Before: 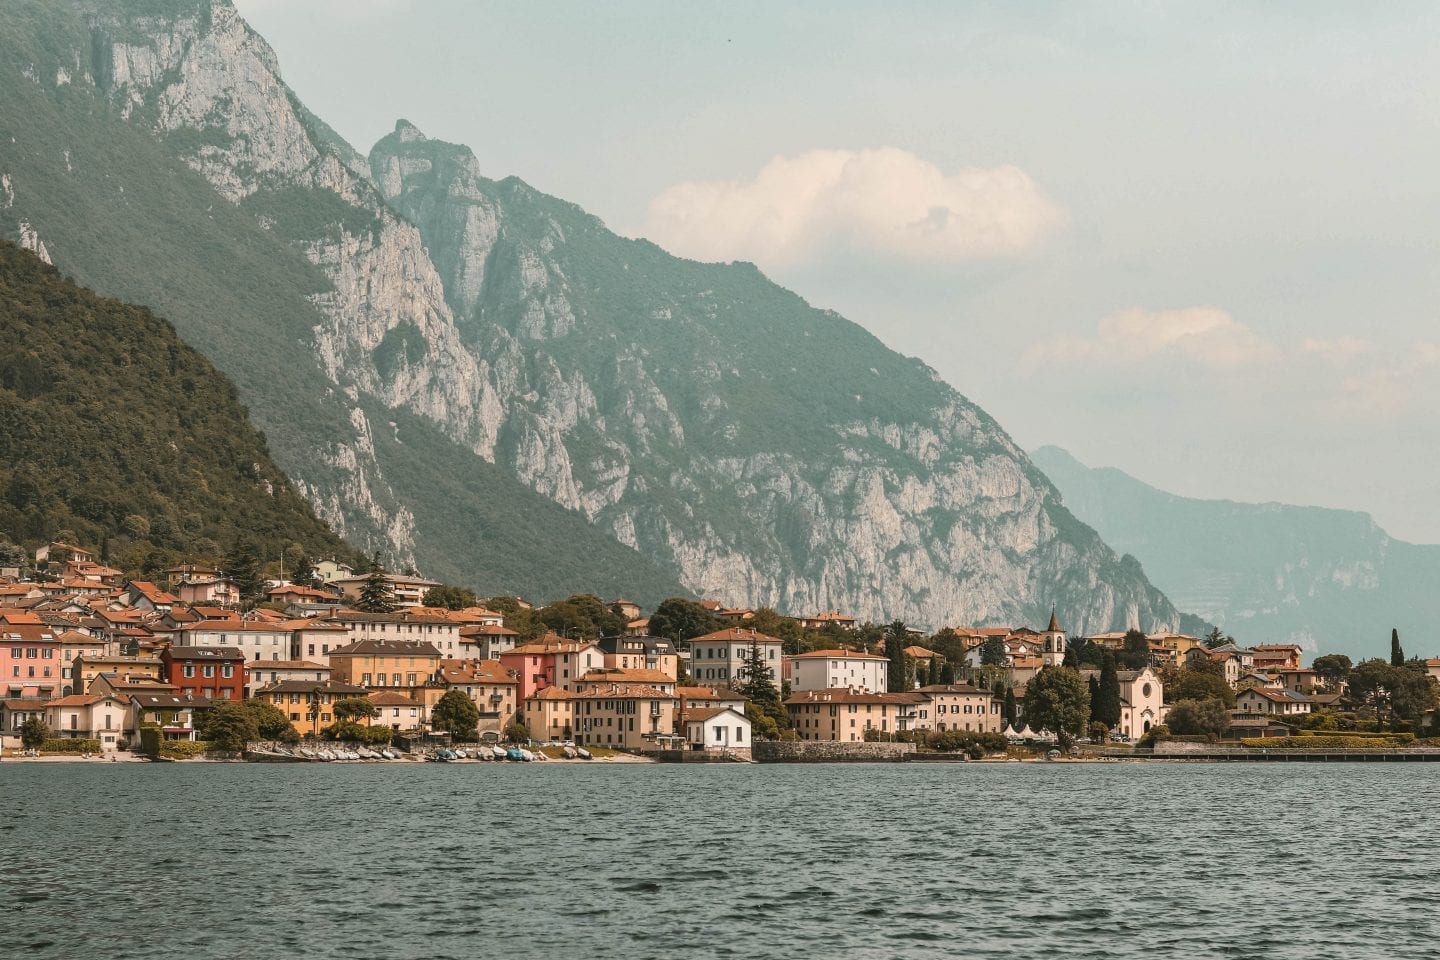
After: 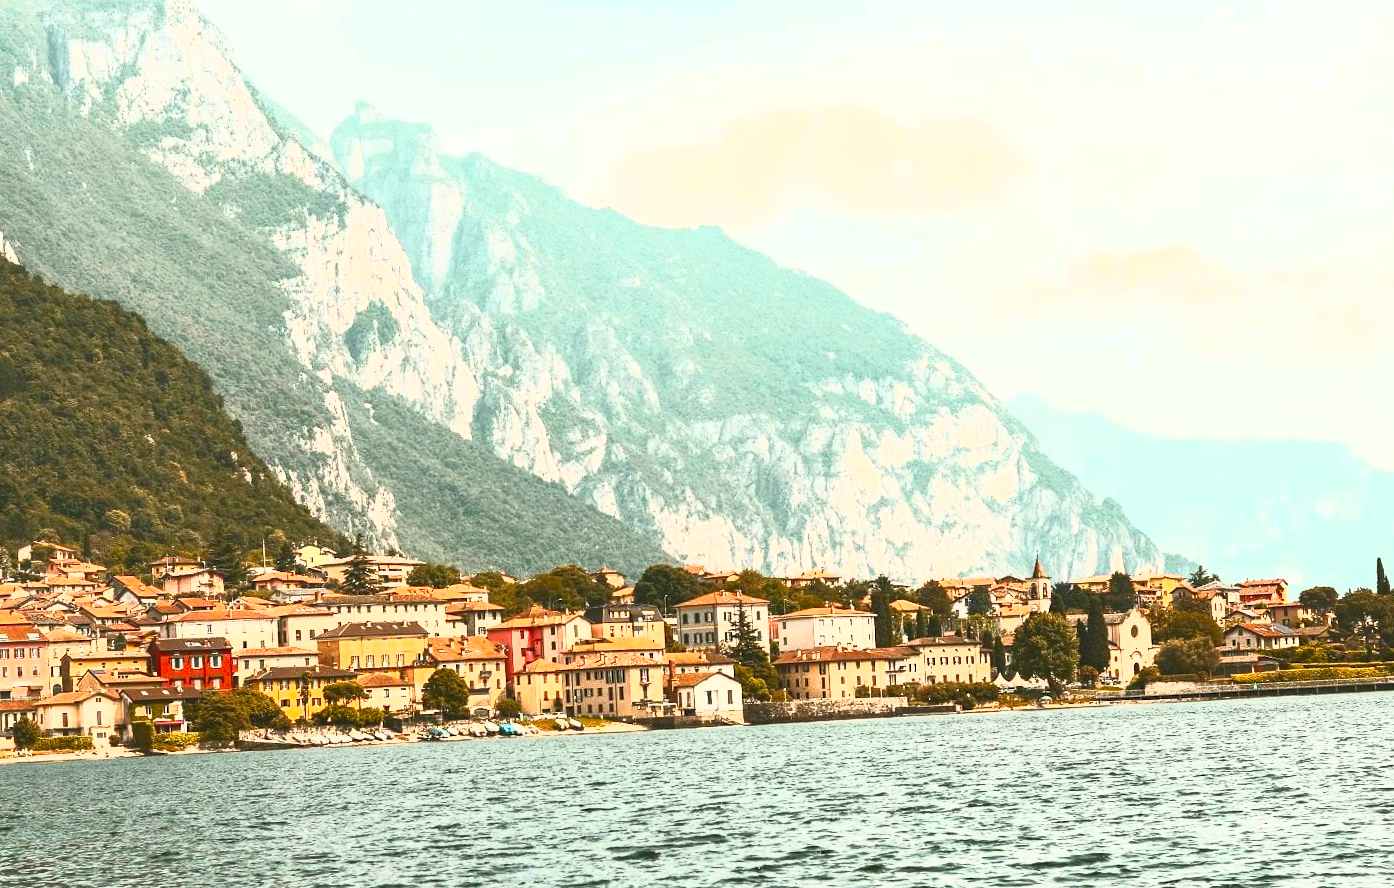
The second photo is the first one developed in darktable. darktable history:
contrast brightness saturation: contrast 1, brightness 1, saturation 1
rotate and perspective: rotation -3°, crop left 0.031, crop right 0.968, crop top 0.07, crop bottom 0.93
